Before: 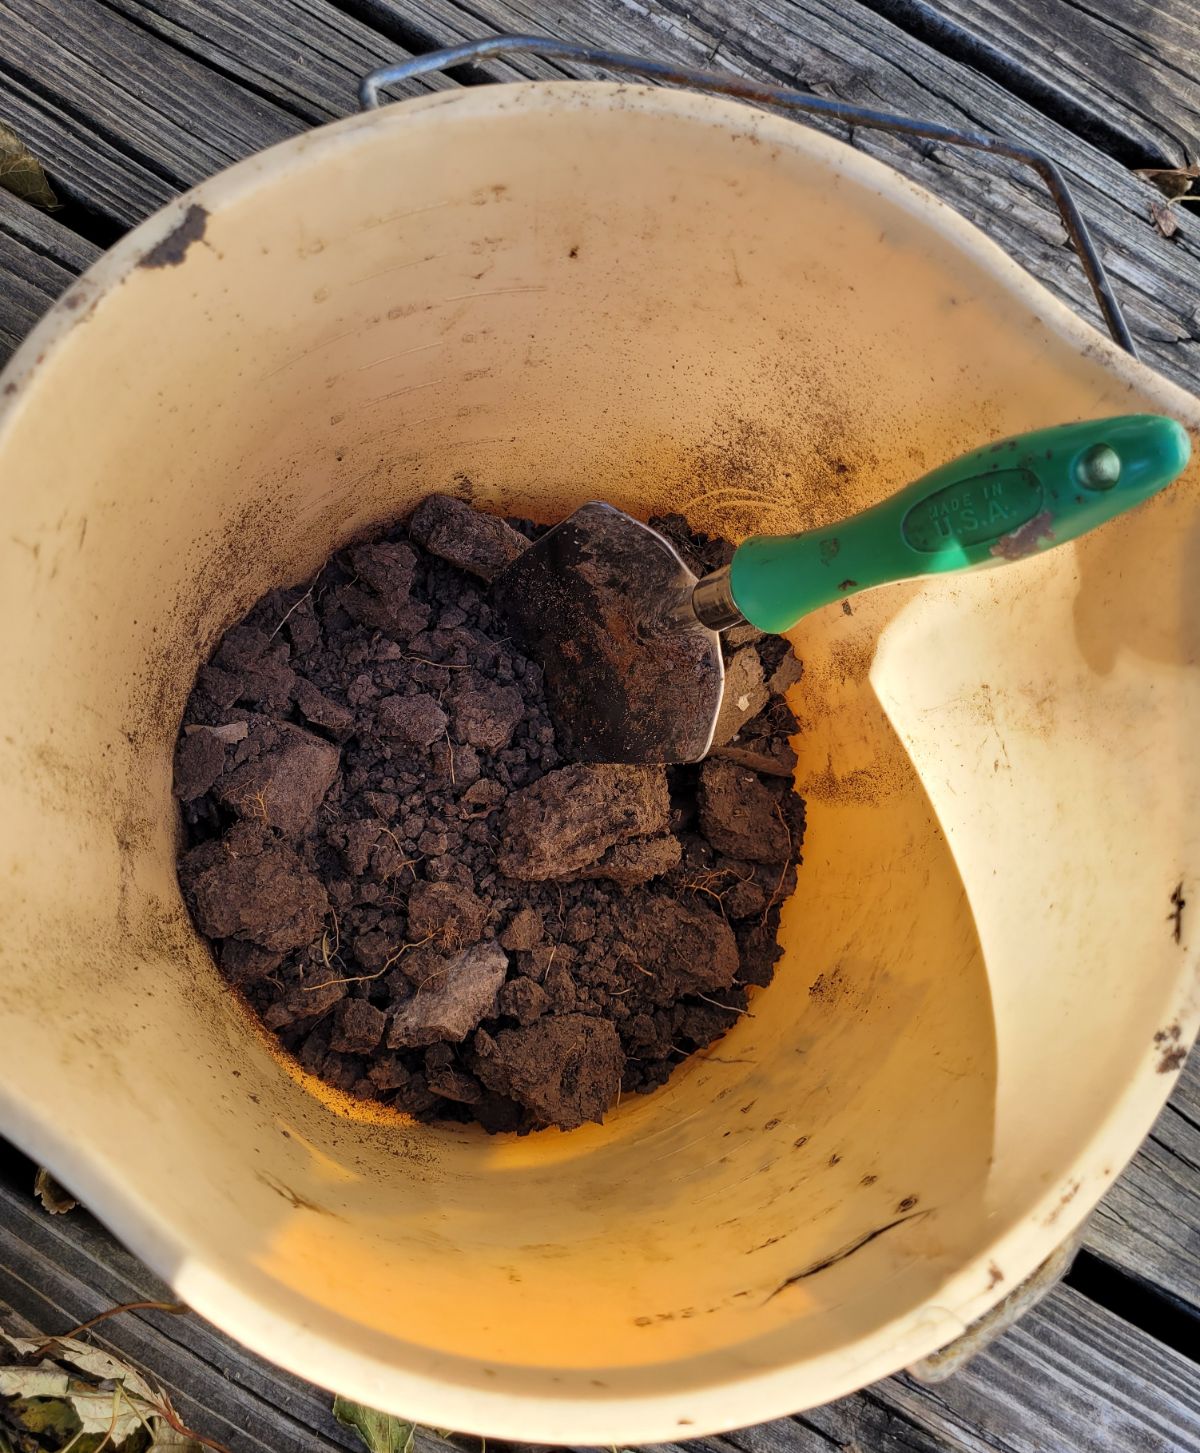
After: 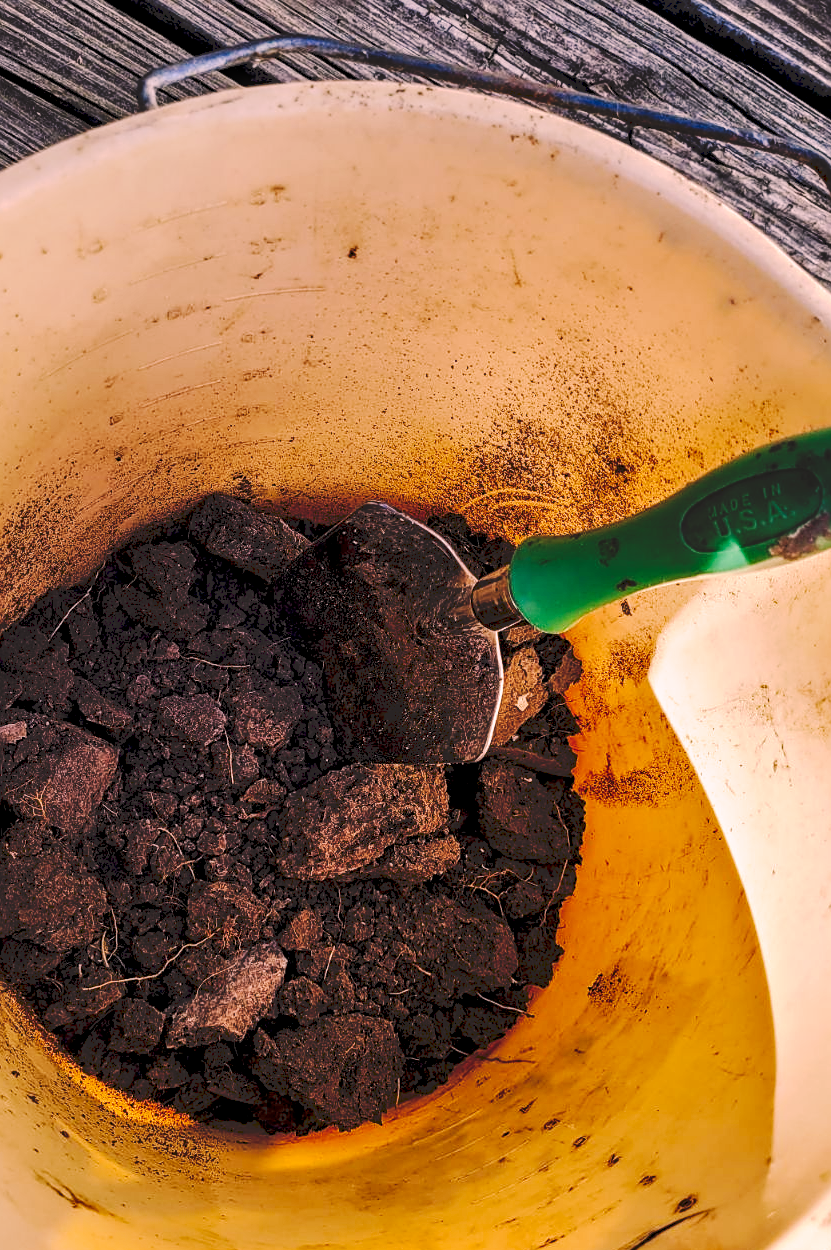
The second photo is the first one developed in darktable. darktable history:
sharpen: on, module defaults
local contrast: on, module defaults
crop: left 18.479%, right 12.2%, bottom 13.971%
filmic rgb: black relative exposure -8.7 EV, white relative exposure 2.7 EV, threshold 3 EV, target black luminance 0%, hardness 6.25, latitude 75%, contrast 1.325, highlights saturation mix -5%, preserve chrominance no, color science v5 (2021), iterations of high-quality reconstruction 0, enable highlight reconstruction true
tone curve: curves: ch0 [(0, 0) (0.003, 0.132) (0.011, 0.136) (0.025, 0.14) (0.044, 0.147) (0.069, 0.149) (0.1, 0.156) (0.136, 0.163) (0.177, 0.177) (0.224, 0.2) (0.277, 0.251) (0.335, 0.311) (0.399, 0.387) (0.468, 0.487) (0.543, 0.585) (0.623, 0.675) (0.709, 0.742) (0.801, 0.81) (0.898, 0.867) (1, 1)], preserve colors none
color correction: highlights a* 14.52, highlights b* 4.84
